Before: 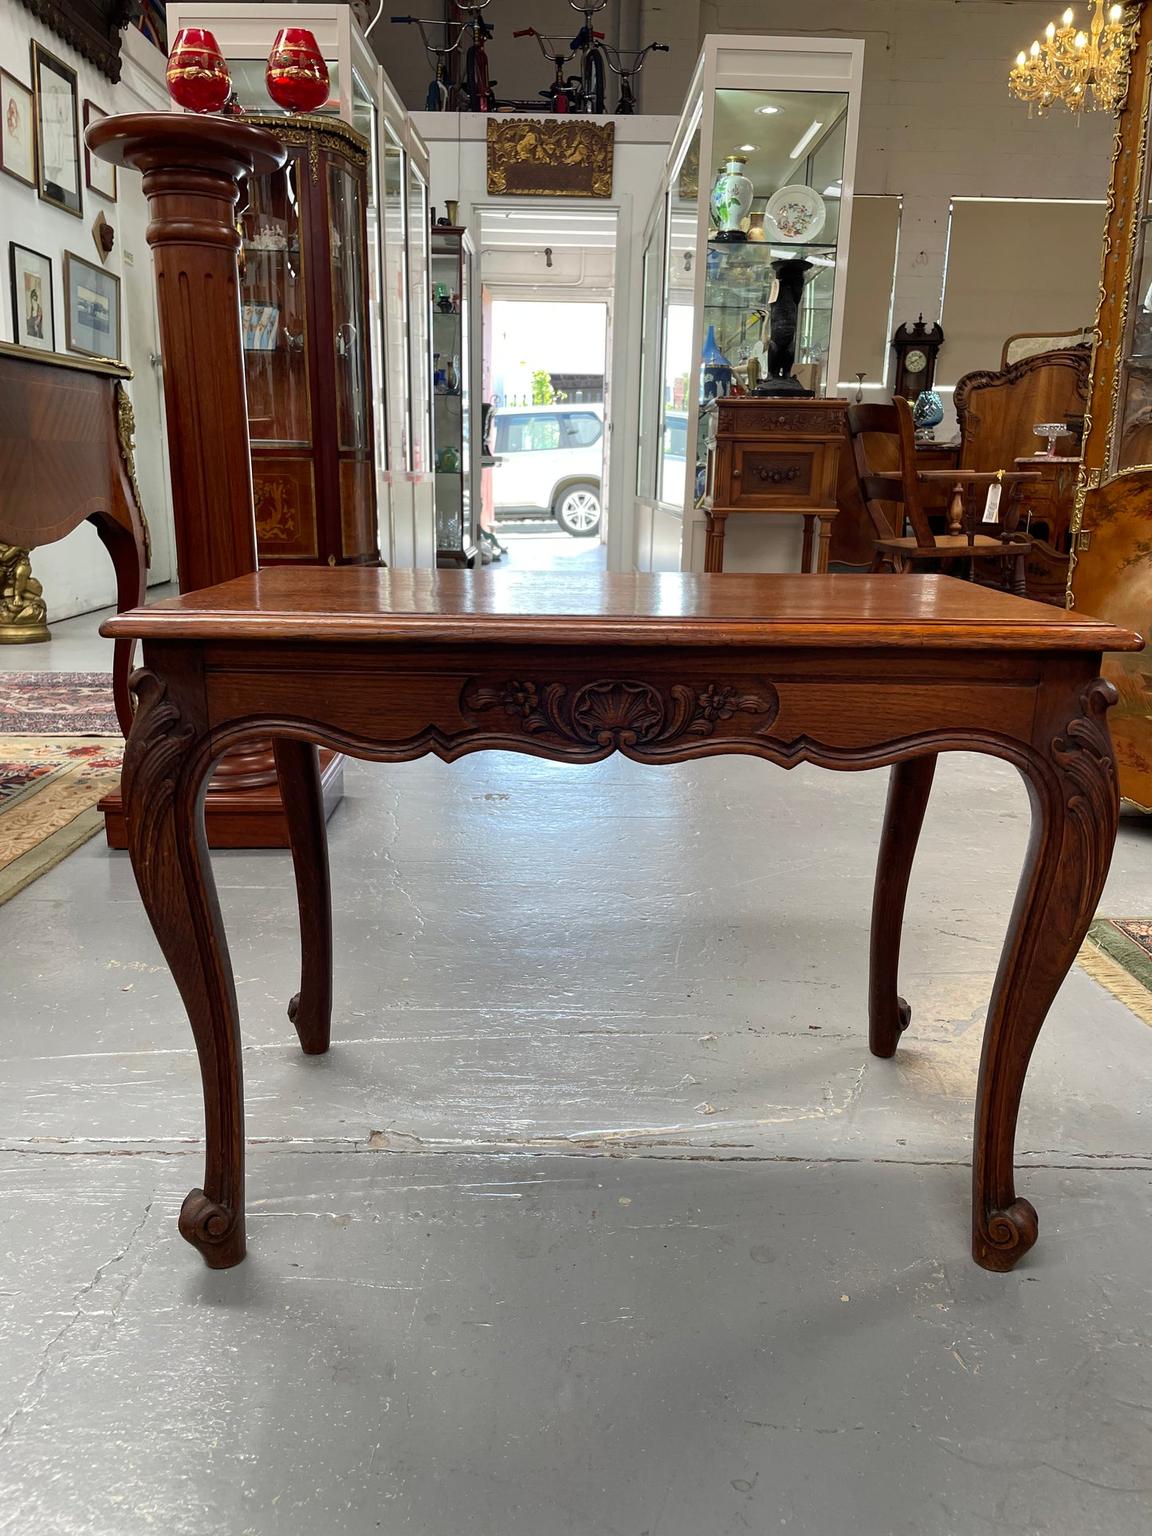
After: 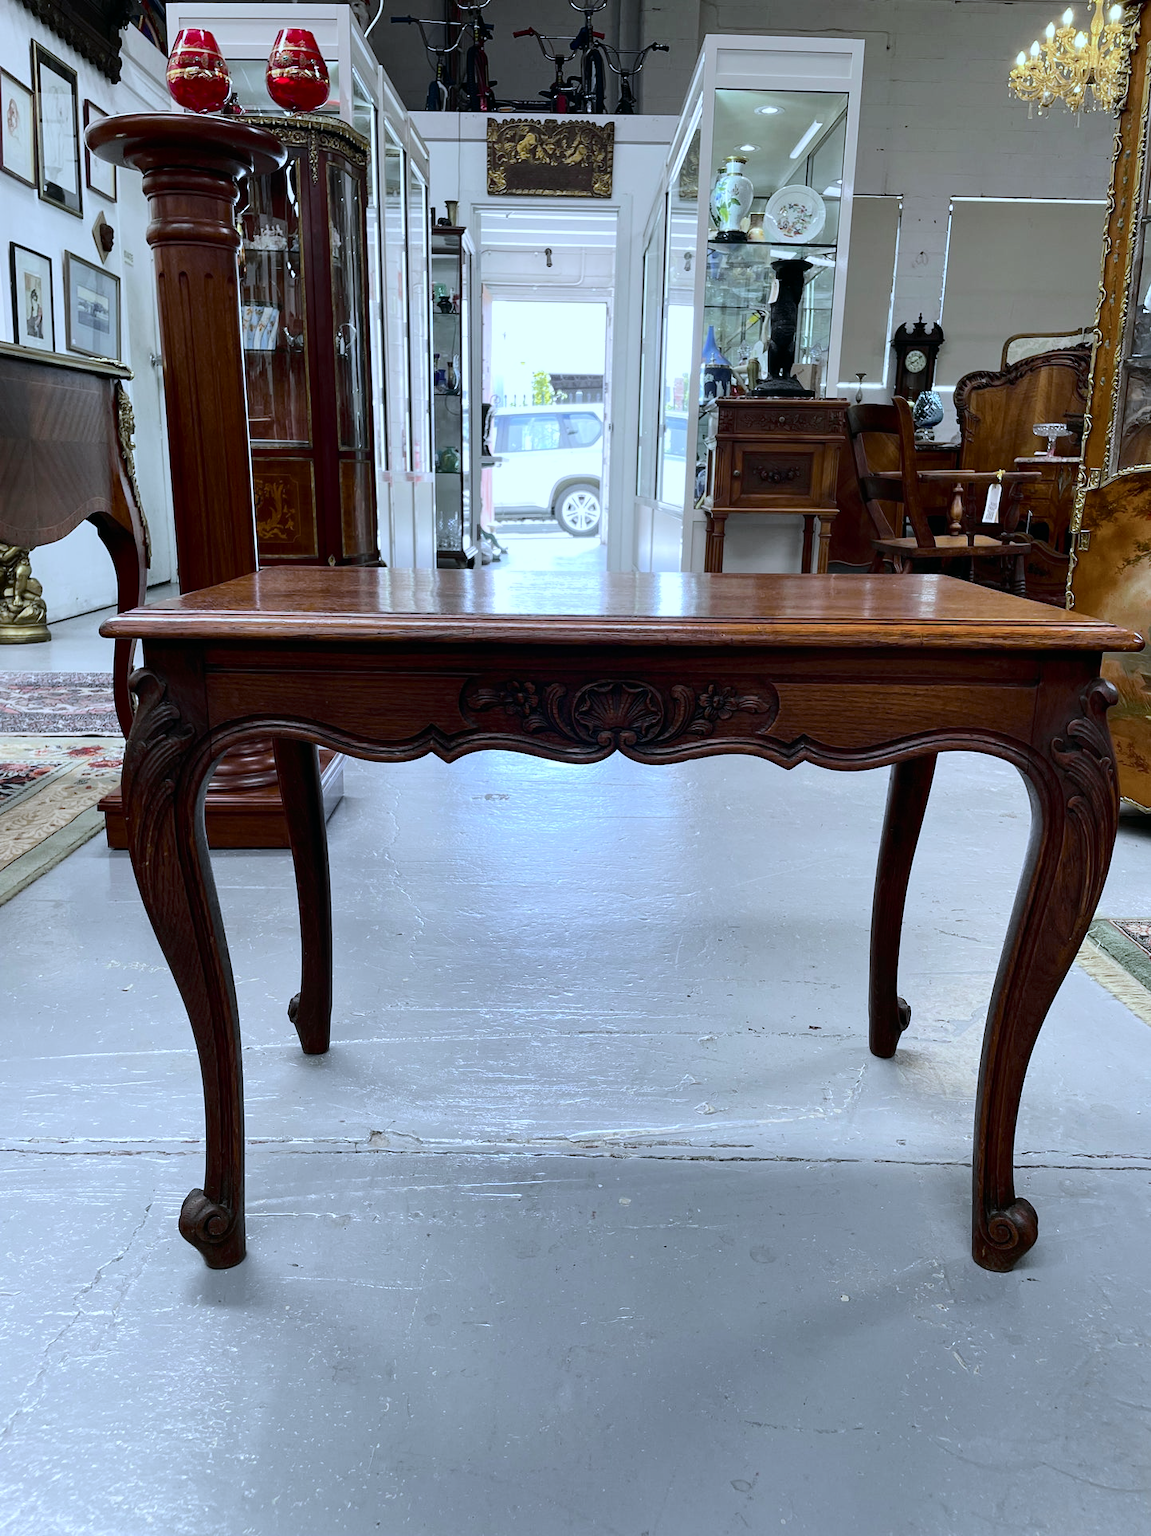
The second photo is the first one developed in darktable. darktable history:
white balance: red 0.871, blue 1.249
tone curve: curves: ch0 [(0, 0) (0.081, 0.044) (0.185, 0.145) (0.283, 0.273) (0.405, 0.449) (0.495, 0.554) (0.686, 0.743) (0.826, 0.853) (0.978, 0.988)]; ch1 [(0, 0) (0.147, 0.166) (0.321, 0.362) (0.371, 0.402) (0.423, 0.426) (0.479, 0.472) (0.505, 0.497) (0.521, 0.506) (0.551, 0.546) (0.586, 0.571) (0.625, 0.638) (0.68, 0.715) (1, 1)]; ch2 [(0, 0) (0.346, 0.378) (0.404, 0.427) (0.502, 0.498) (0.531, 0.517) (0.547, 0.526) (0.582, 0.571) (0.629, 0.626) (0.717, 0.678) (1, 1)], color space Lab, independent channels, preserve colors none
